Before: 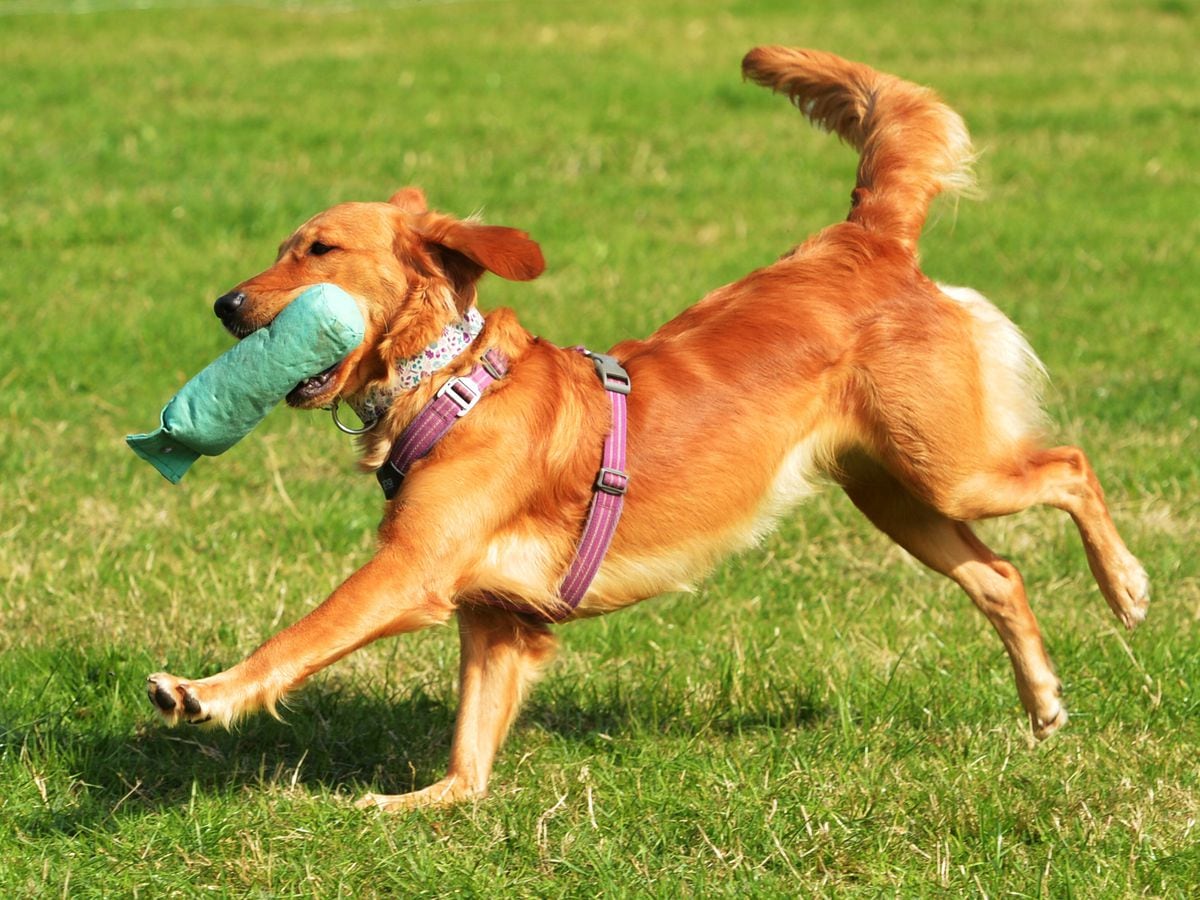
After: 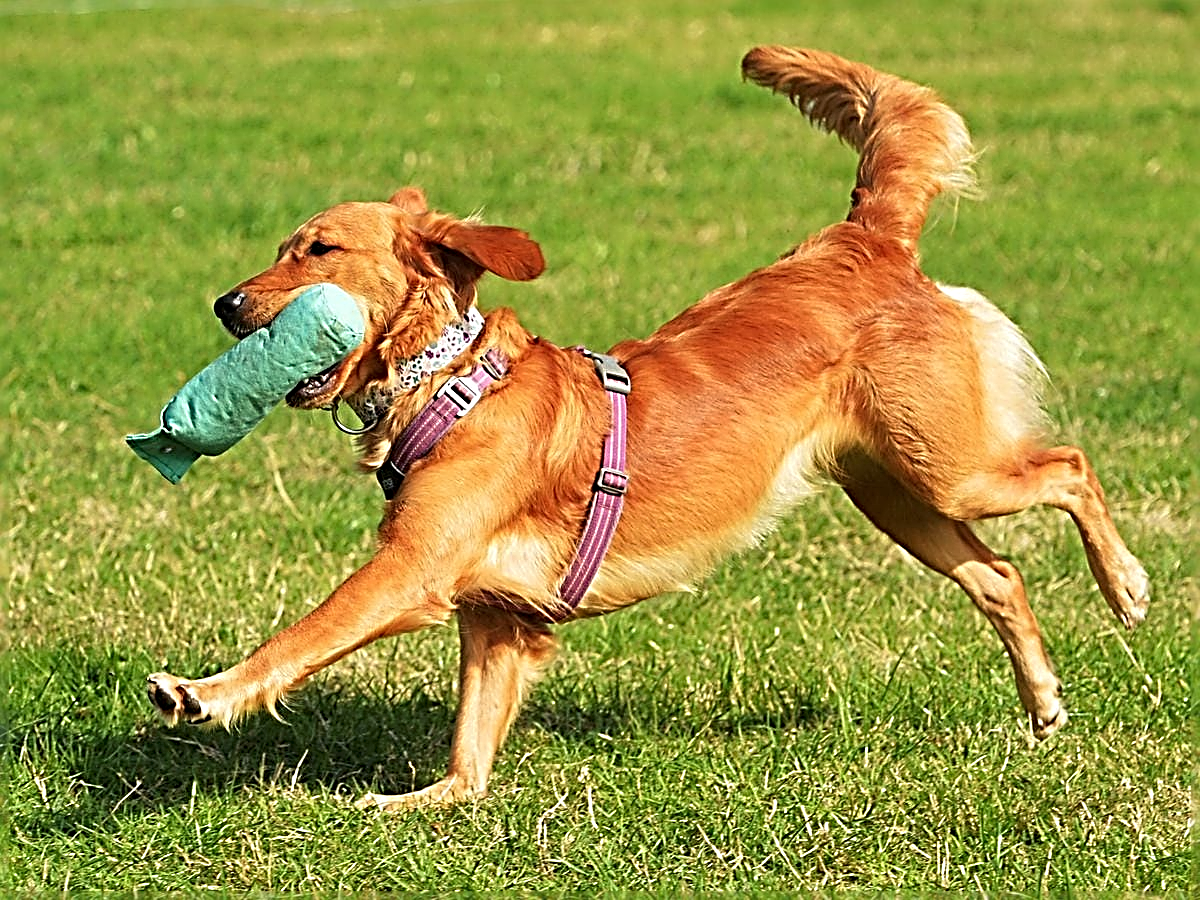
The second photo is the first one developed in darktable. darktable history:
sharpen: radius 3.202, amount 1.726
